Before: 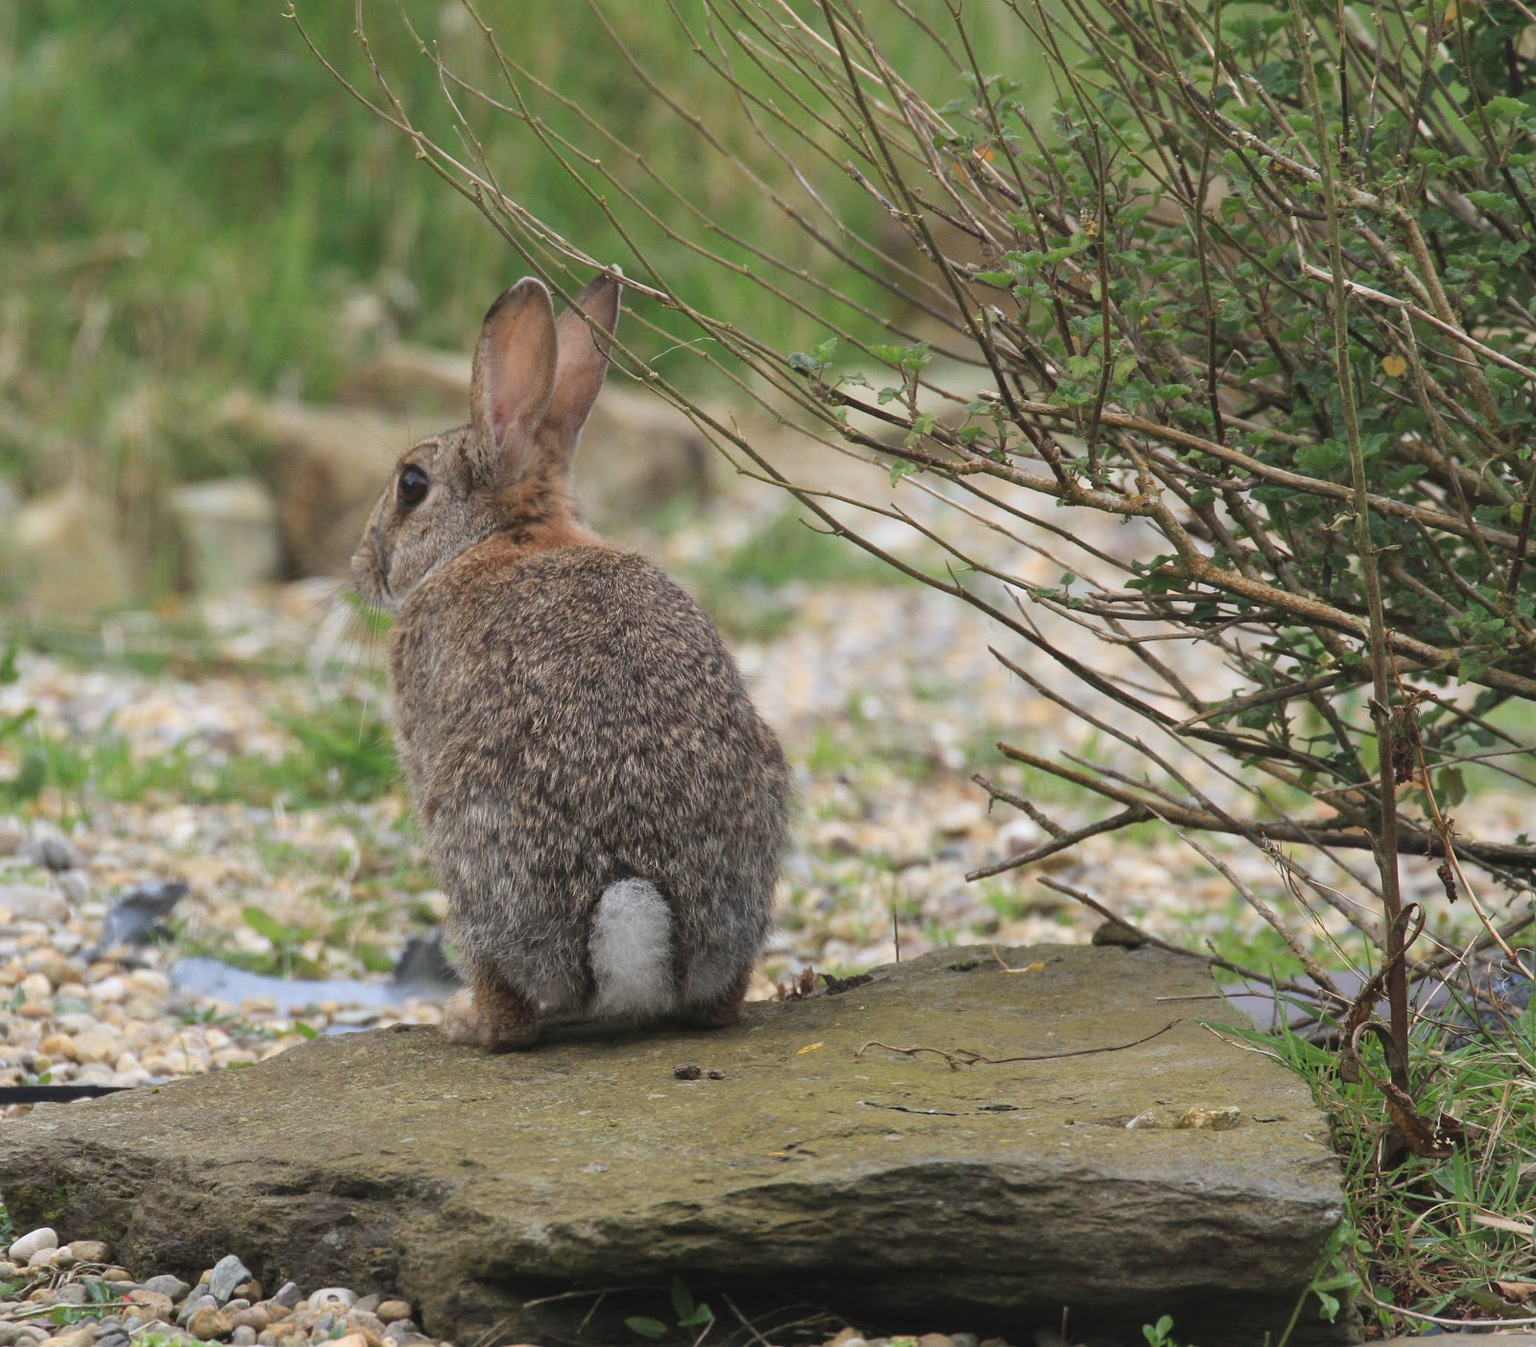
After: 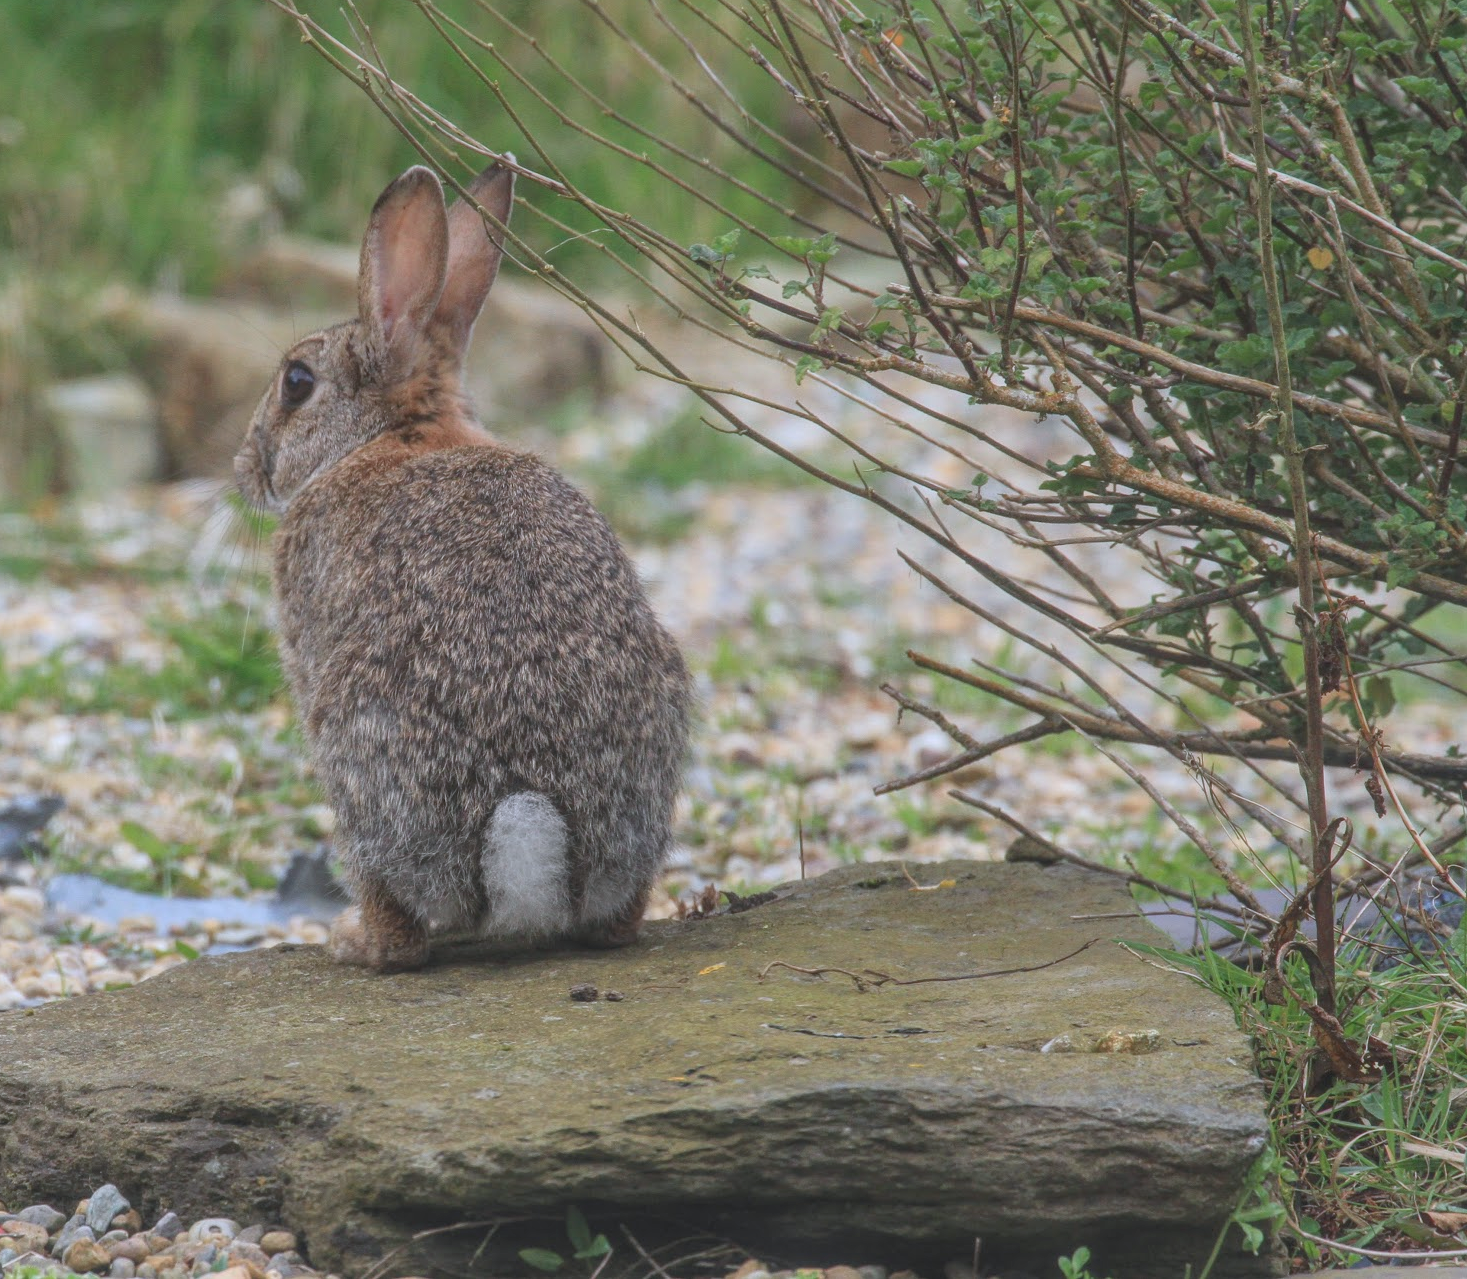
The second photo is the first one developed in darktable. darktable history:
local contrast: highlights 72%, shadows 17%, midtone range 0.194
exposure: exposure -0.04 EV, compensate highlight preservation false
crop and rotate: left 8.308%, top 8.812%
color correction: highlights a* -0.725, highlights b* -8.99
tone equalizer: smoothing diameter 24.95%, edges refinement/feathering 12.14, preserve details guided filter
